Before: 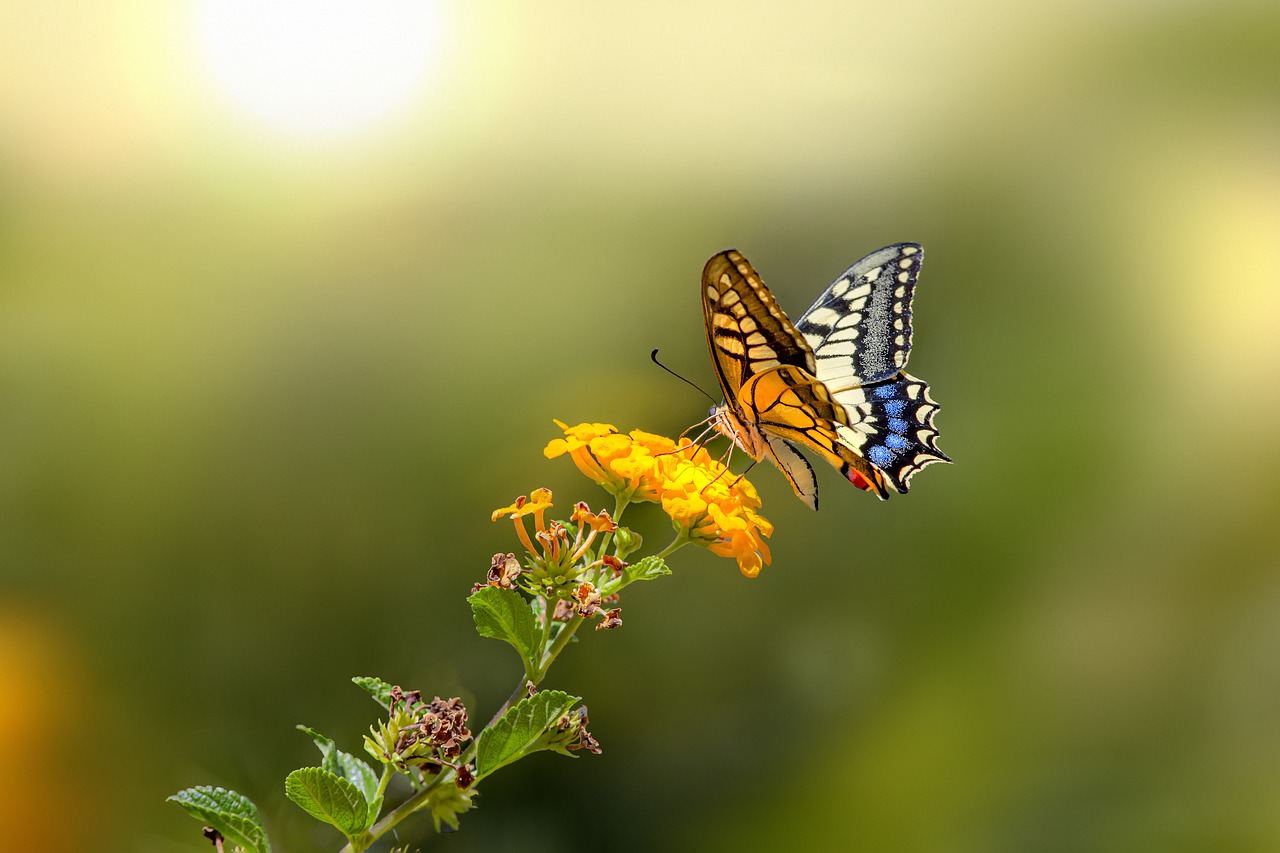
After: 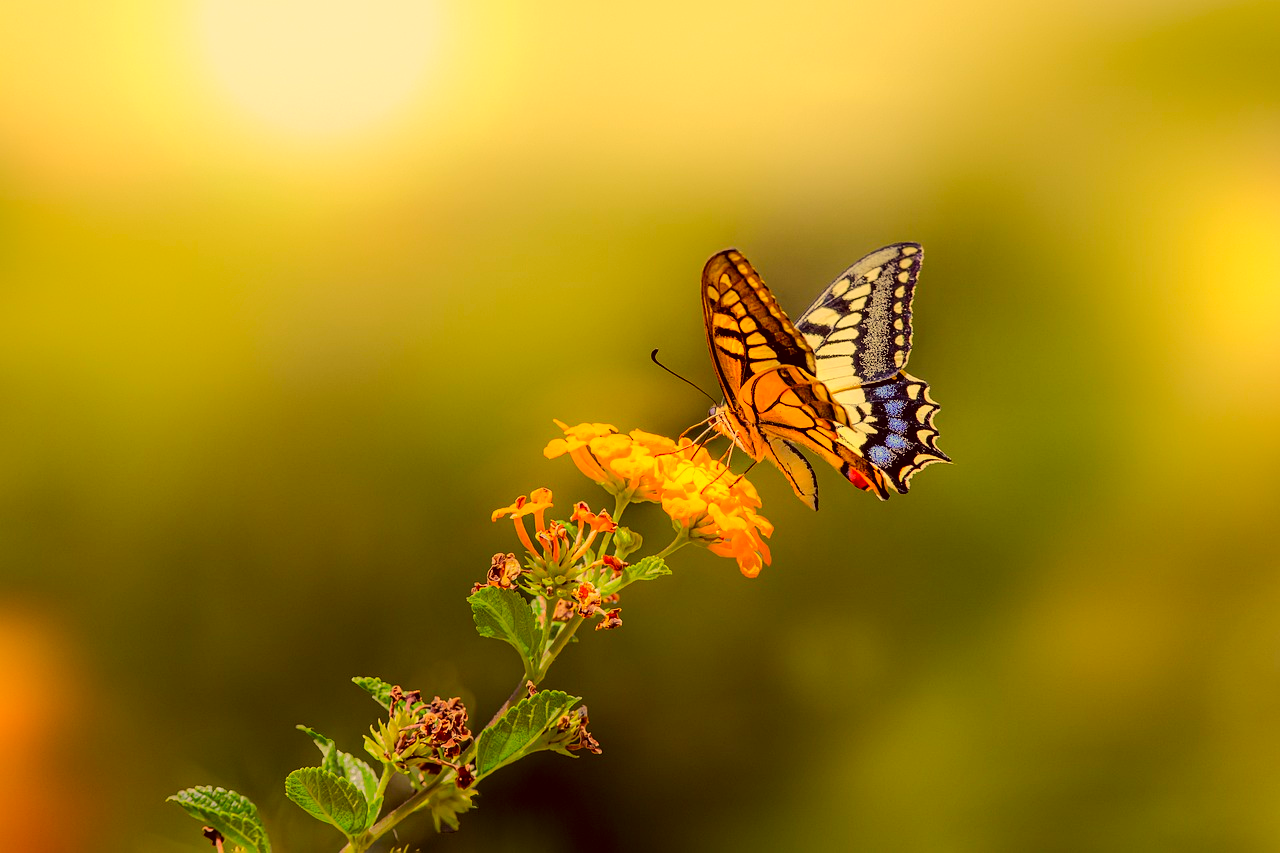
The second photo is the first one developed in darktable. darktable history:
contrast equalizer: y [[0.5, 0.488, 0.462, 0.461, 0.491, 0.5], [0.5 ×6], [0.5 ×6], [0 ×6], [0 ×6]]
color correction: highlights a* 10.04, highlights b* 39.26, shadows a* 14.11, shadows b* 3.21
tone curve: curves: ch0 [(0, 0) (0.052, 0.018) (0.236, 0.207) (0.41, 0.417) (0.485, 0.518) (0.54, 0.584) (0.625, 0.666) (0.845, 0.828) (0.994, 0.964)]; ch1 [(0, 0.055) (0.15, 0.117) (0.317, 0.34) (0.382, 0.408) (0.434, 0.441) (0.472, 0.479) (0.498, 0.501) (0.557, 0.558) (0.616, 0.59) (0.739, 0.7) (0.873, 0.857) (1, 0.928)]; ch2 [(0, 0) (0.352, 0.403) (0.447, 0.466) (0.482, 0.482) (0.528, 0.526) (0.586, 0.577) (0.618, 0.621) (0.785, 0.747) (1, 1)], color space Lab, linked channels, preserve colors none
